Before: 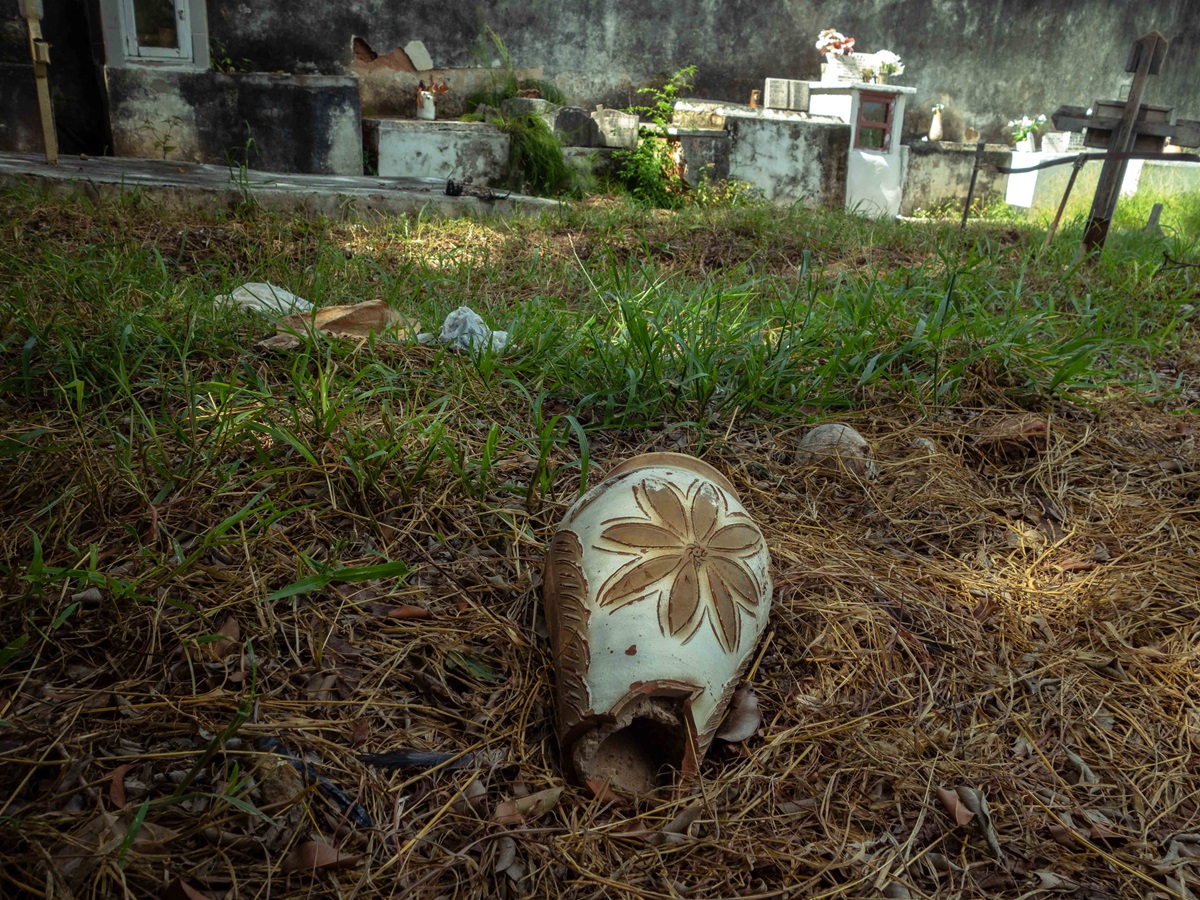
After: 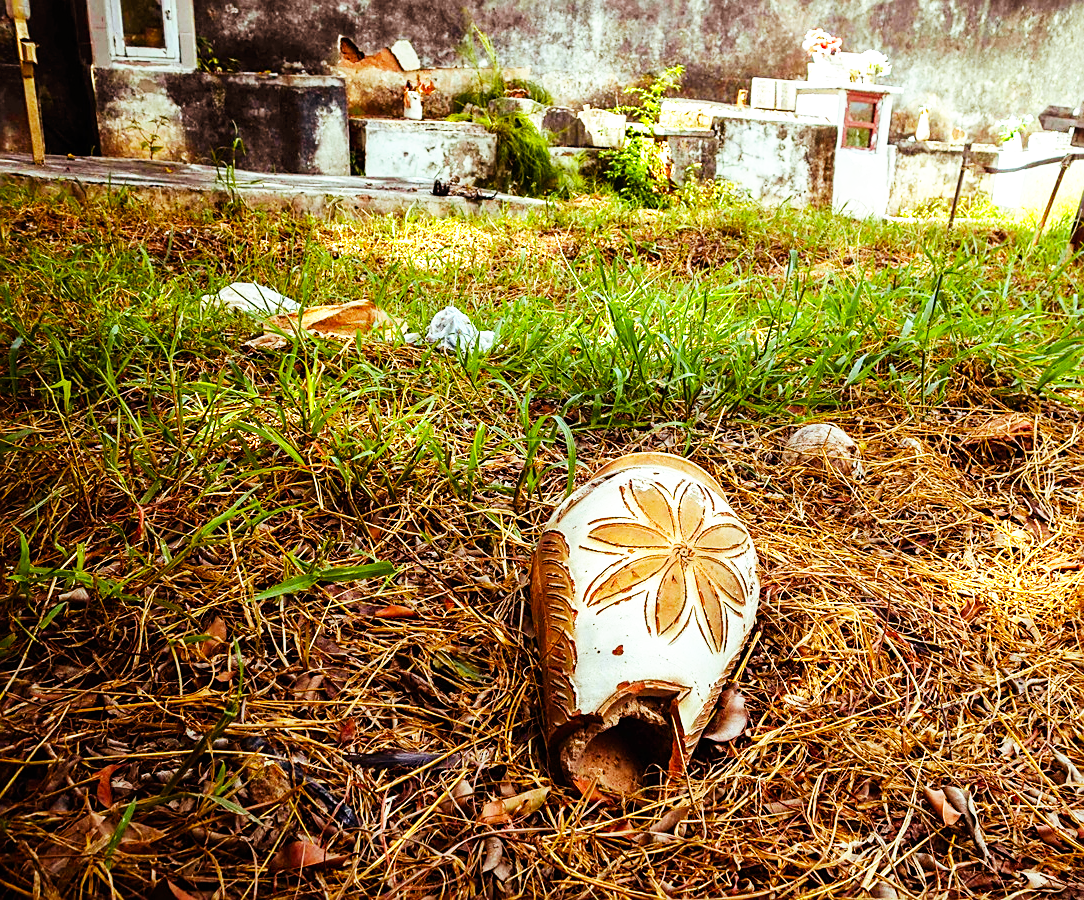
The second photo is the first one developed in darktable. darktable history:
color balance rgb: shadows lift › chroma 9.579%, shadows lift › hue 46.18°, perceptual saturation grading › global saturation 25.301%, perceptual brilliance grading › global brilliance 9.749%, perceptual brilliance grading › shadows 15.46%, global vibrance 6.098%
sharpen: on, module defaults
crop and rotate: left 1.088%, right 8.539%
base curve: curves: ch0 [(0, 0) (0.007, 0.004) (0.027, 0.03) (0.046, 0.07) (0.207, 0.54) (0.442, 0.872) (0.673, 0.972) (1, 1)], preserve colors none
exposure: exposure 0.297 EV, compensate highlight preservation false
